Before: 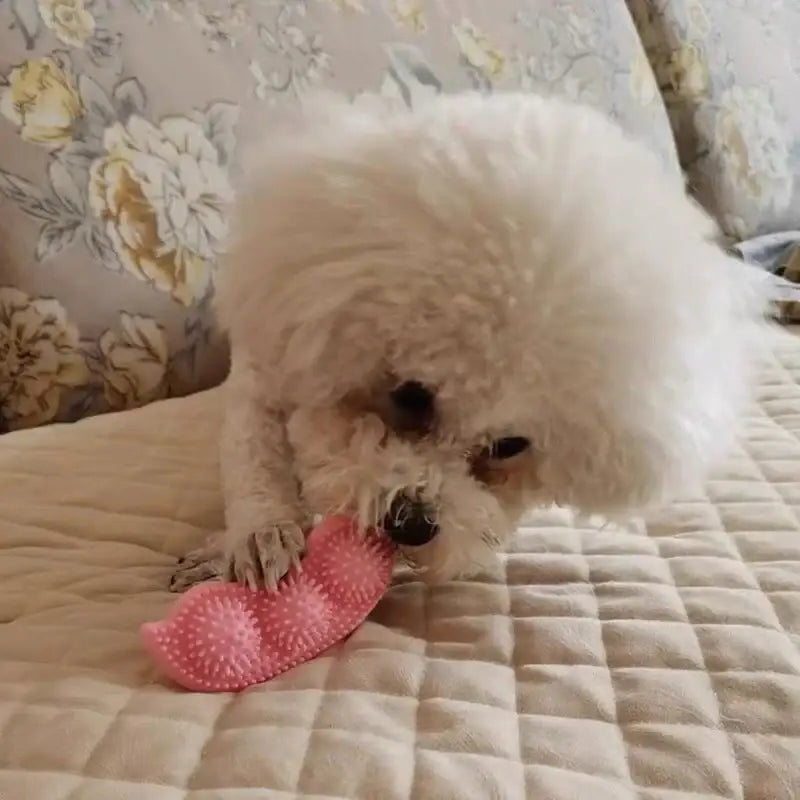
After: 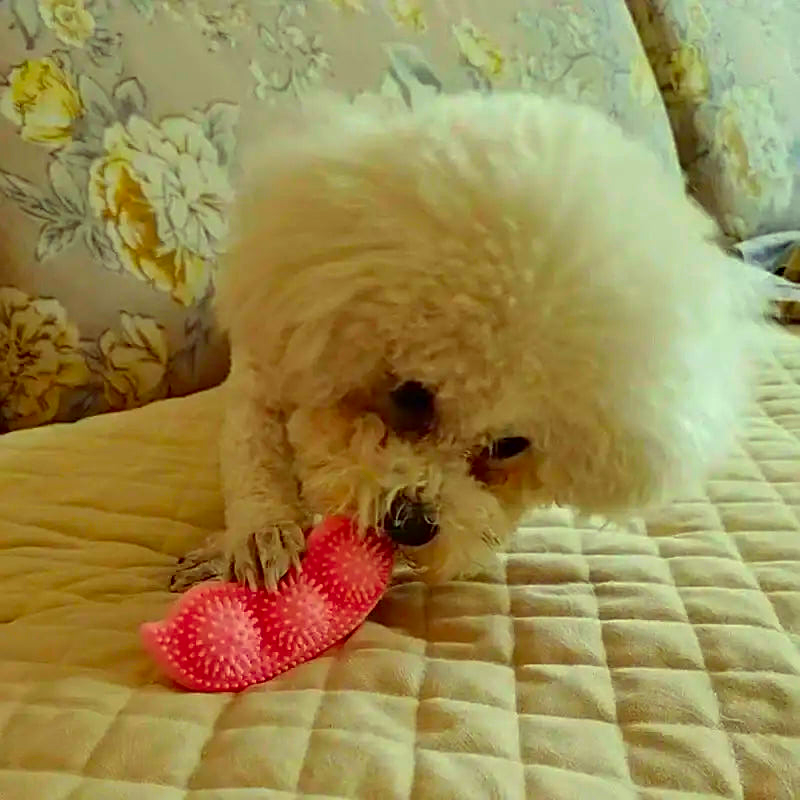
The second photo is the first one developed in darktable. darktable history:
haze removal: compatibility mode true, adaptive false
color correction: highlights a* -10.77, highlights b* 9.8, saturation 1.72
sharpen: on, module defaults
